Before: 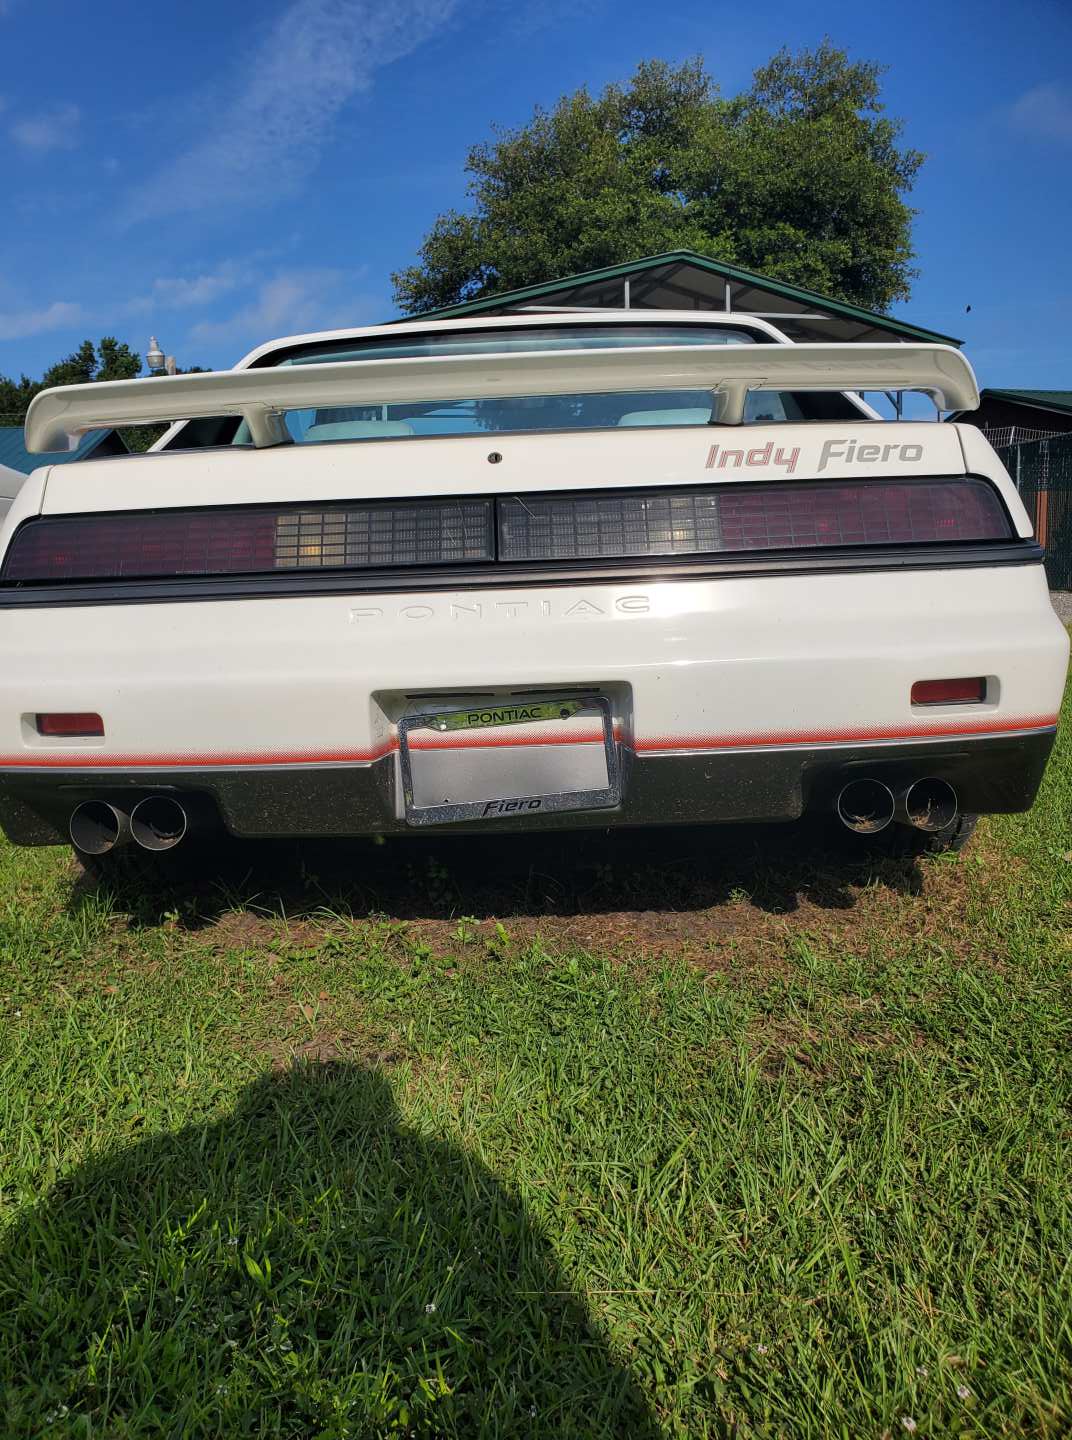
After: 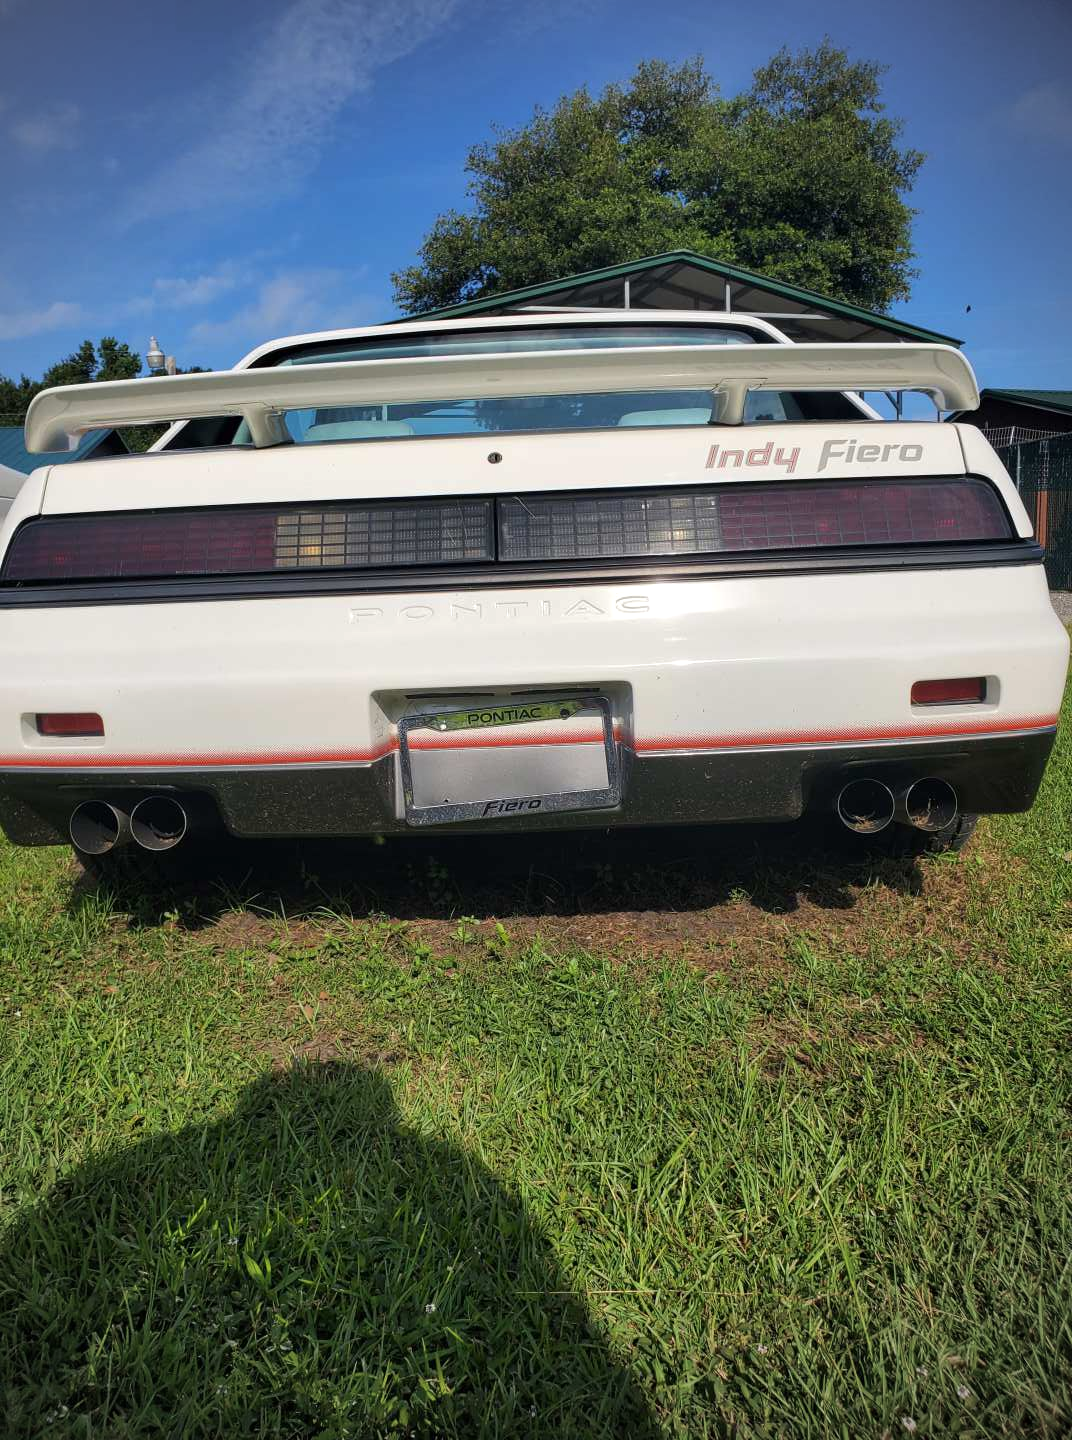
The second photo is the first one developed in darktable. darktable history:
color balance rgb: linear chroma grading › global chroma 1.5%, linear chroma grading › mid-tones -1%, perceptual saturation grading › global saturation -3%, perceptual saturation grading › shadows -2%
vignetting: on, module defaults
exposure: exposure 0.161 EV, compensate highlight preservation false
